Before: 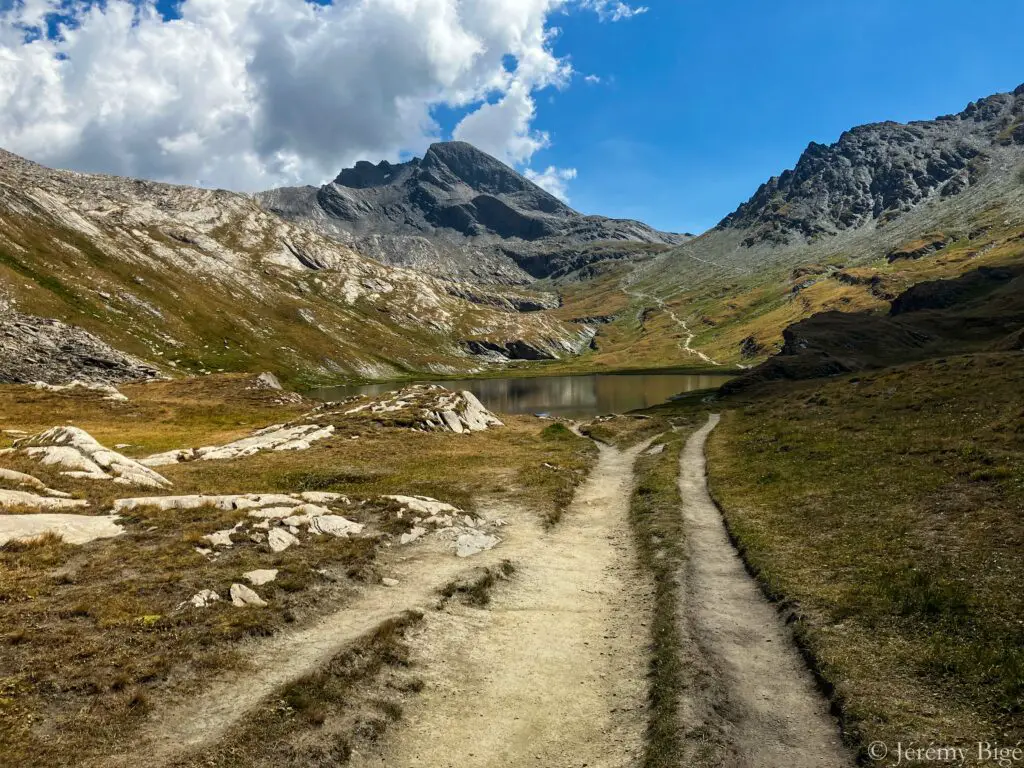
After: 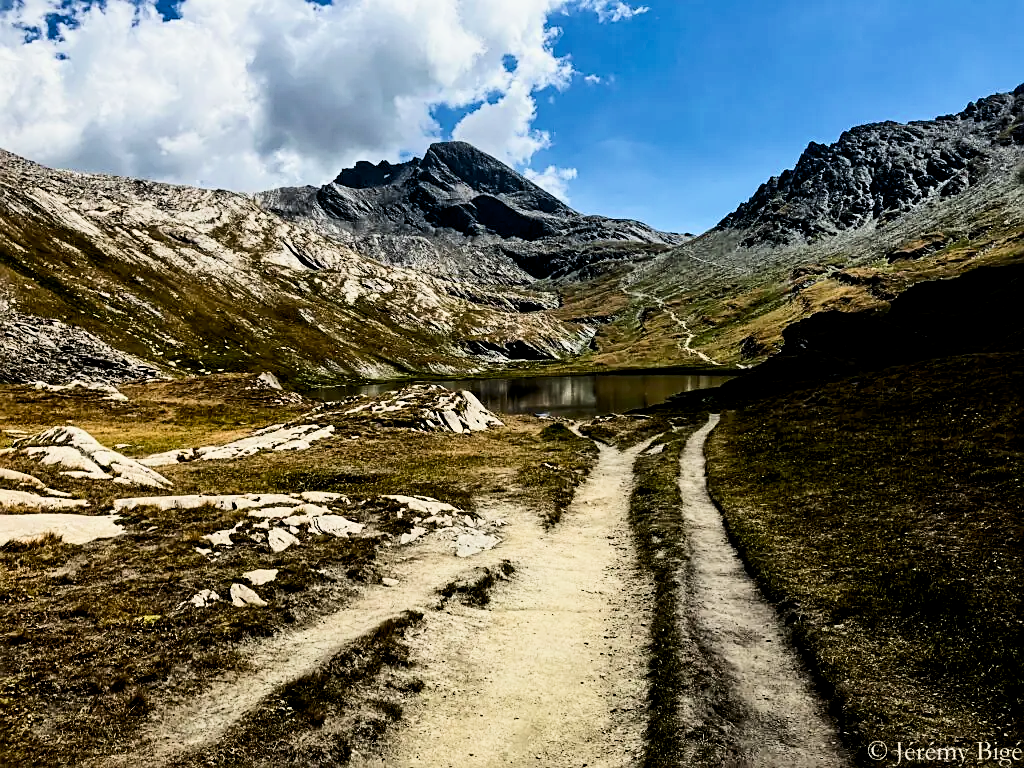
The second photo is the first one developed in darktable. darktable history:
sharpen: on, module defaults
exposure: black level correction 0.009, exposure 0.015 EV, compensate exposure bias true, compensate highlight preservation false
color balance rgb: perceptual saturation grading › global saturation 0.591%
contrast brightness saturation: contrast 0.273
filmic rgb: black relative exposure -5.01 EV, white relative exposure 3.97 EV, threshold 6 EV, hardness 2.88, contrast 1.301, enable highlight reconstruction true
levels: mode automatic, black 8.52%
